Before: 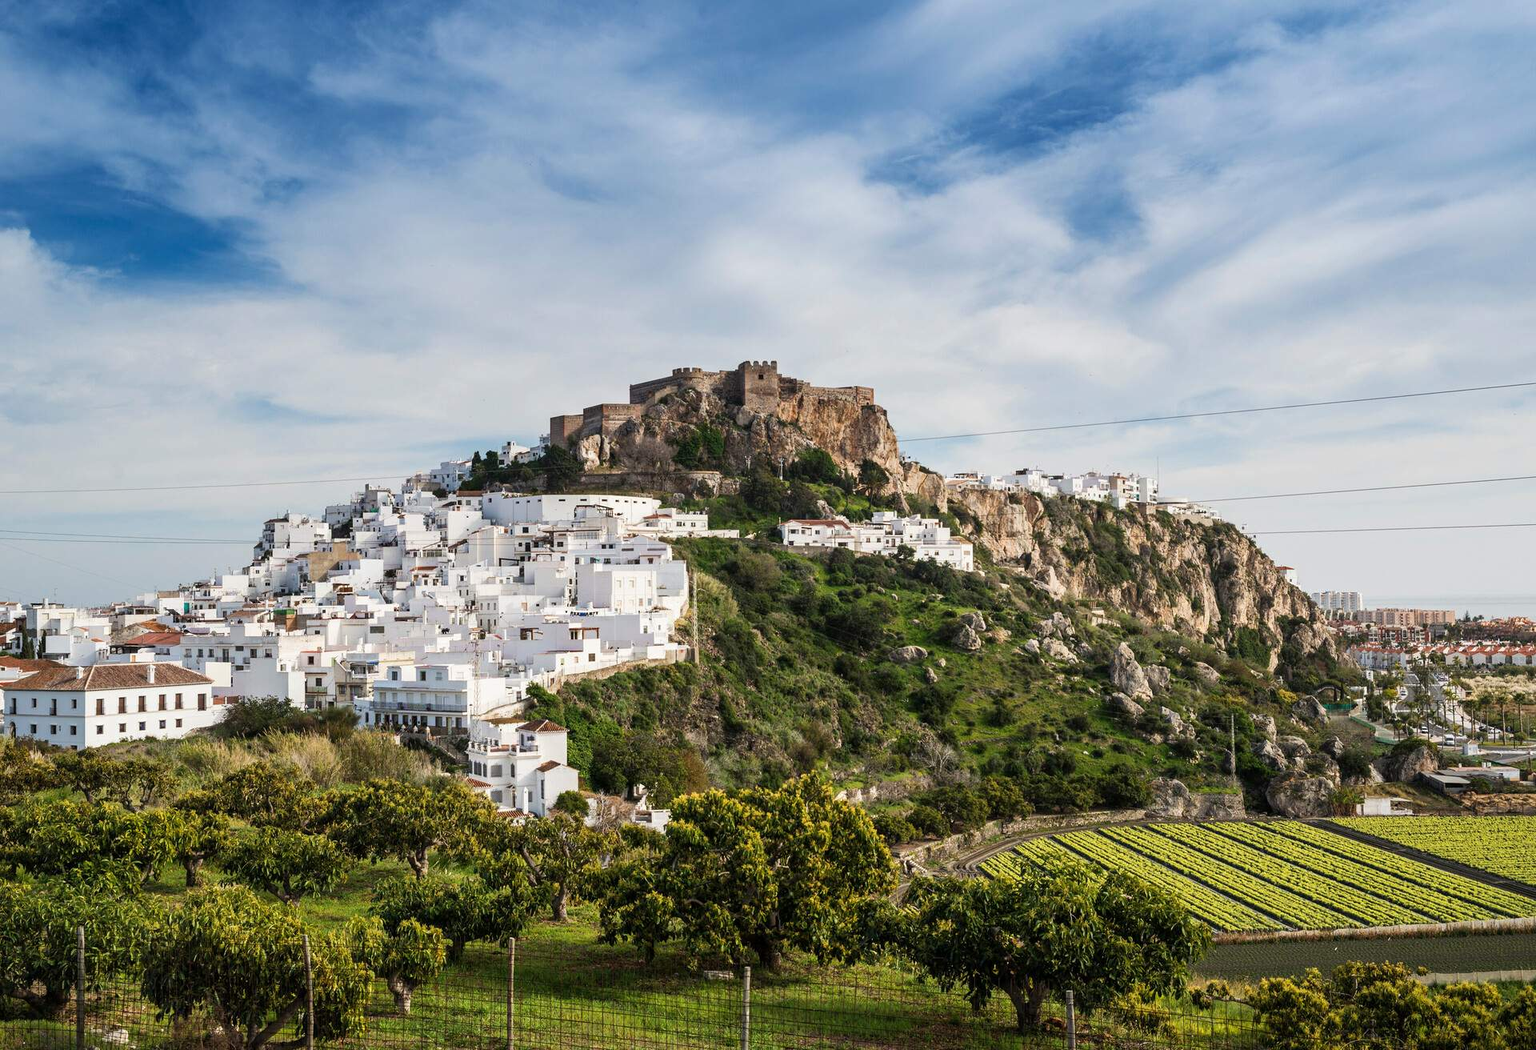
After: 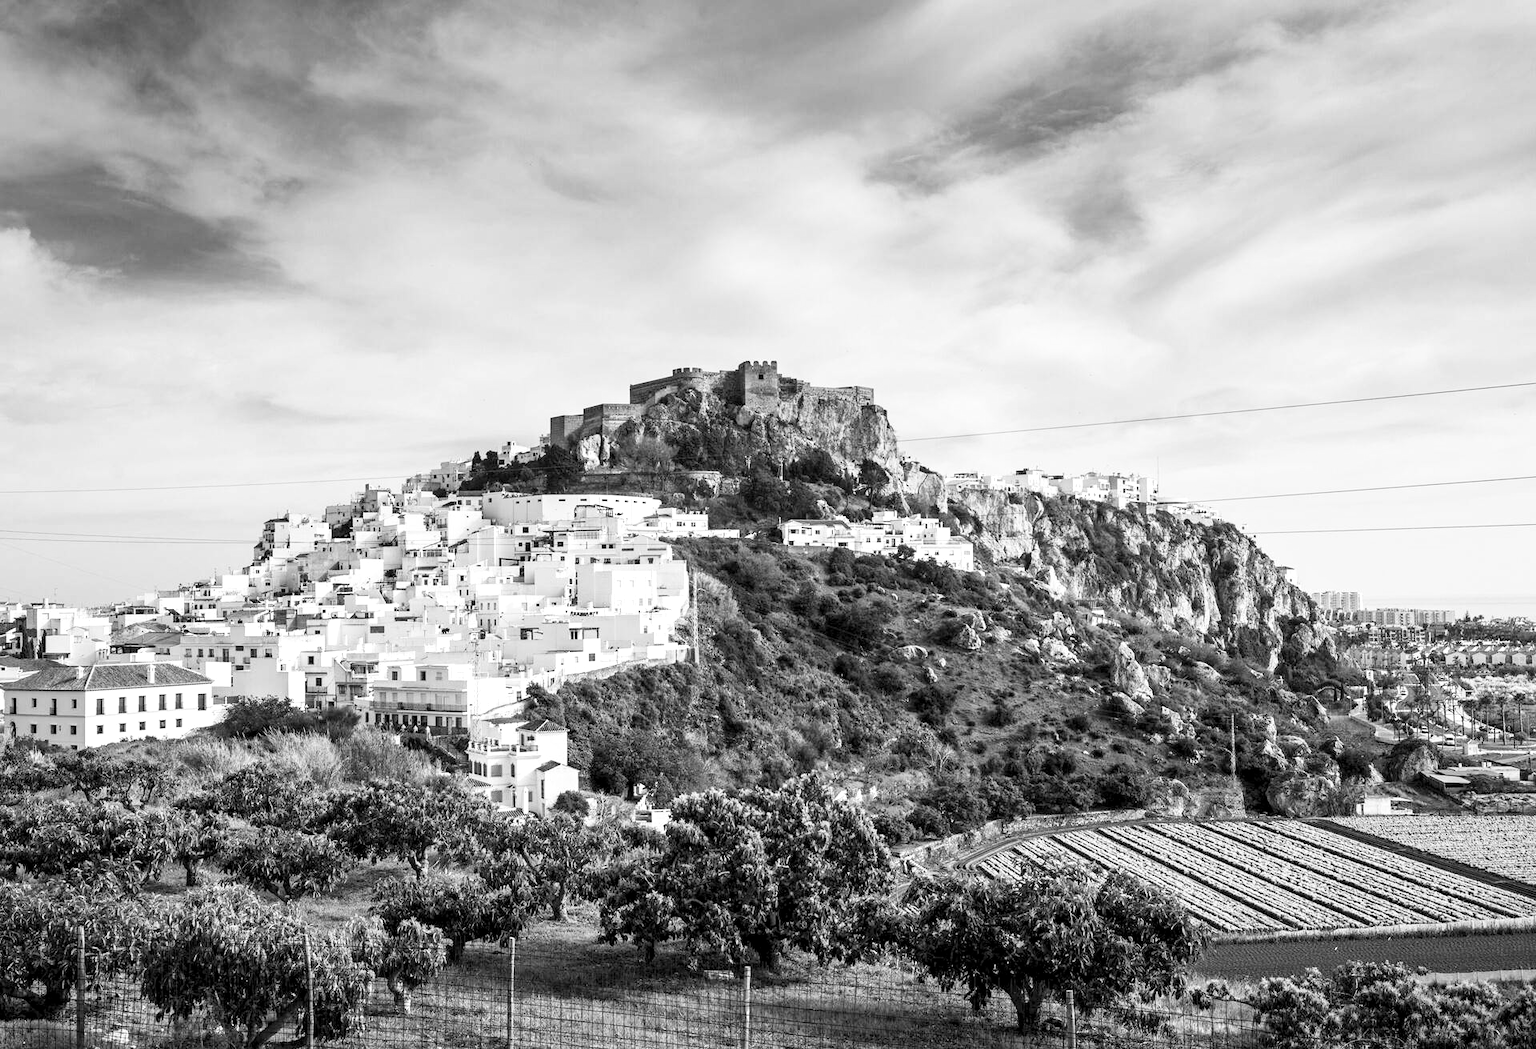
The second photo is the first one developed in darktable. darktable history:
levels: levels [0.055, 0.477, 0.9]
base curve: curves: ch0 [(0, 0) (0.204, 0.334) (0.55, 0.733) (1, 1)], preserve colors none
white balance: emerald 1
monochrome: a -92.57, b 58.91
